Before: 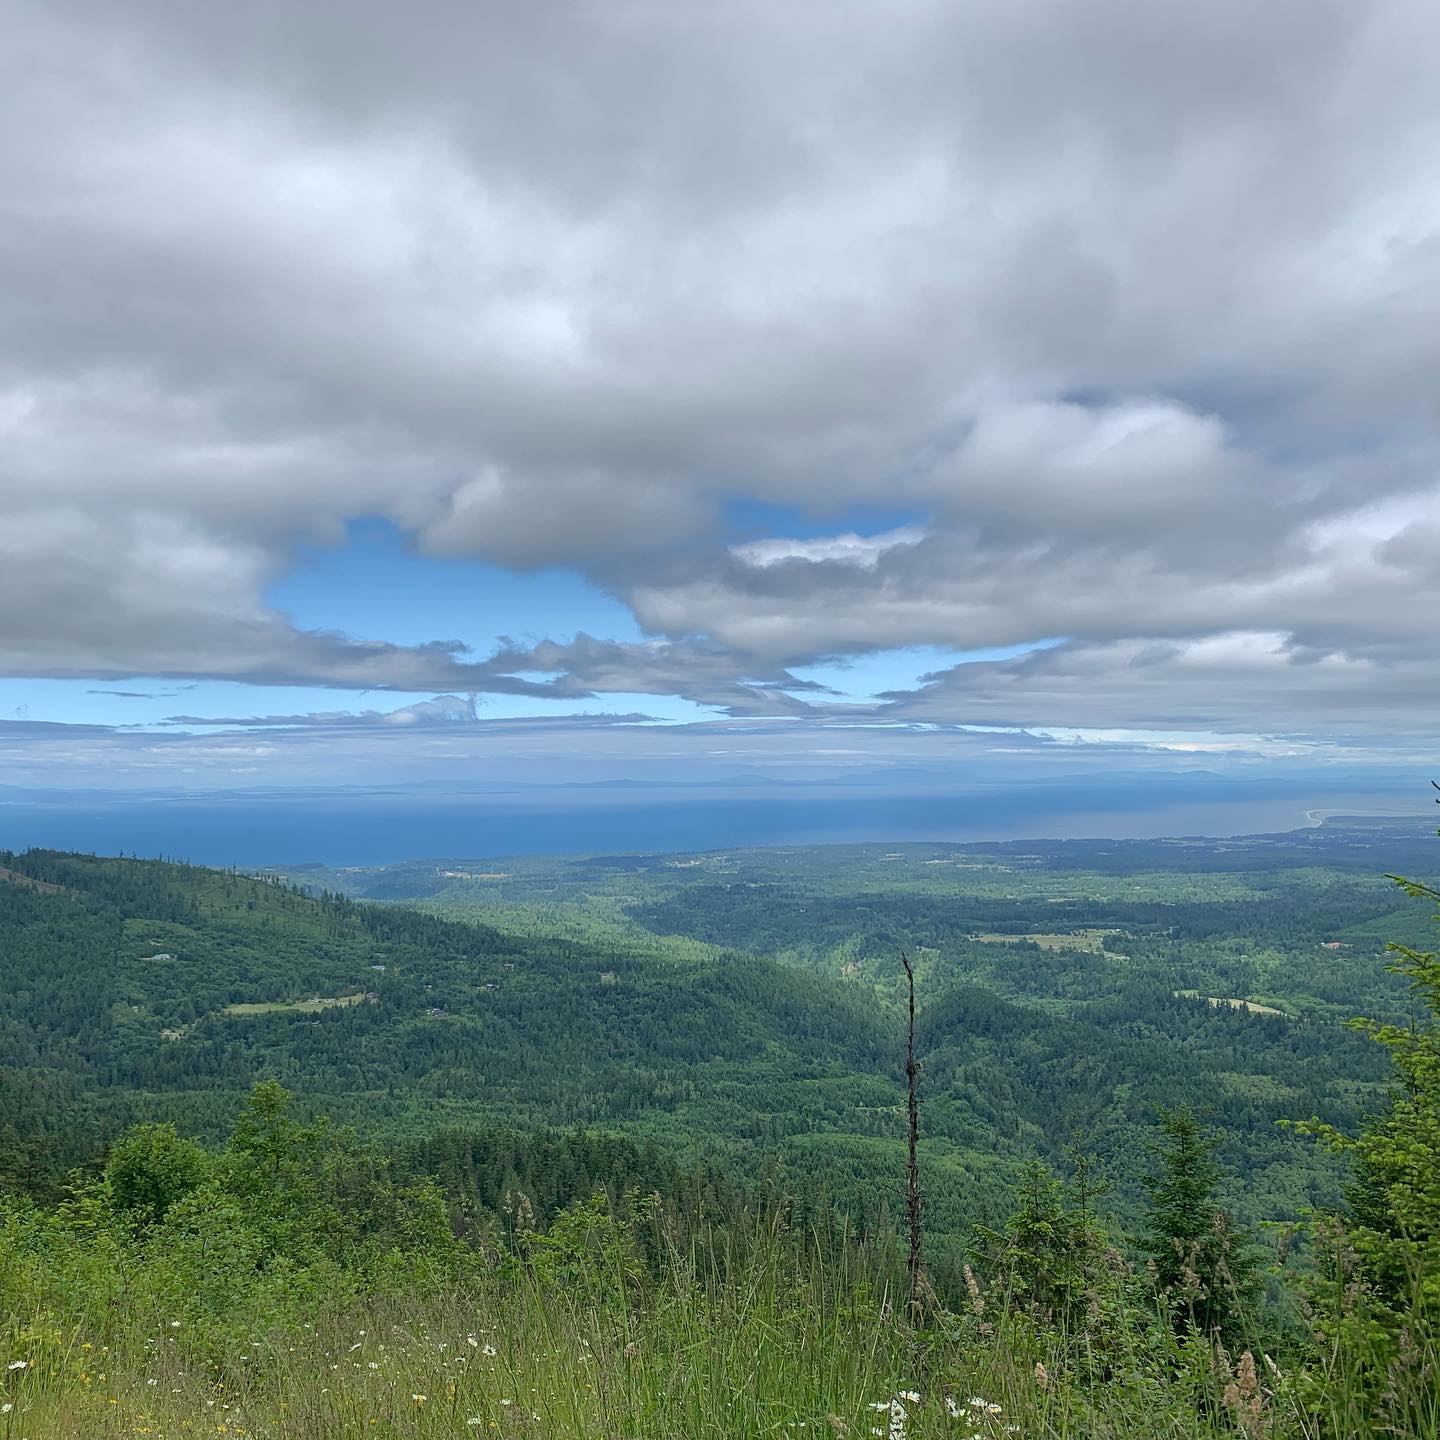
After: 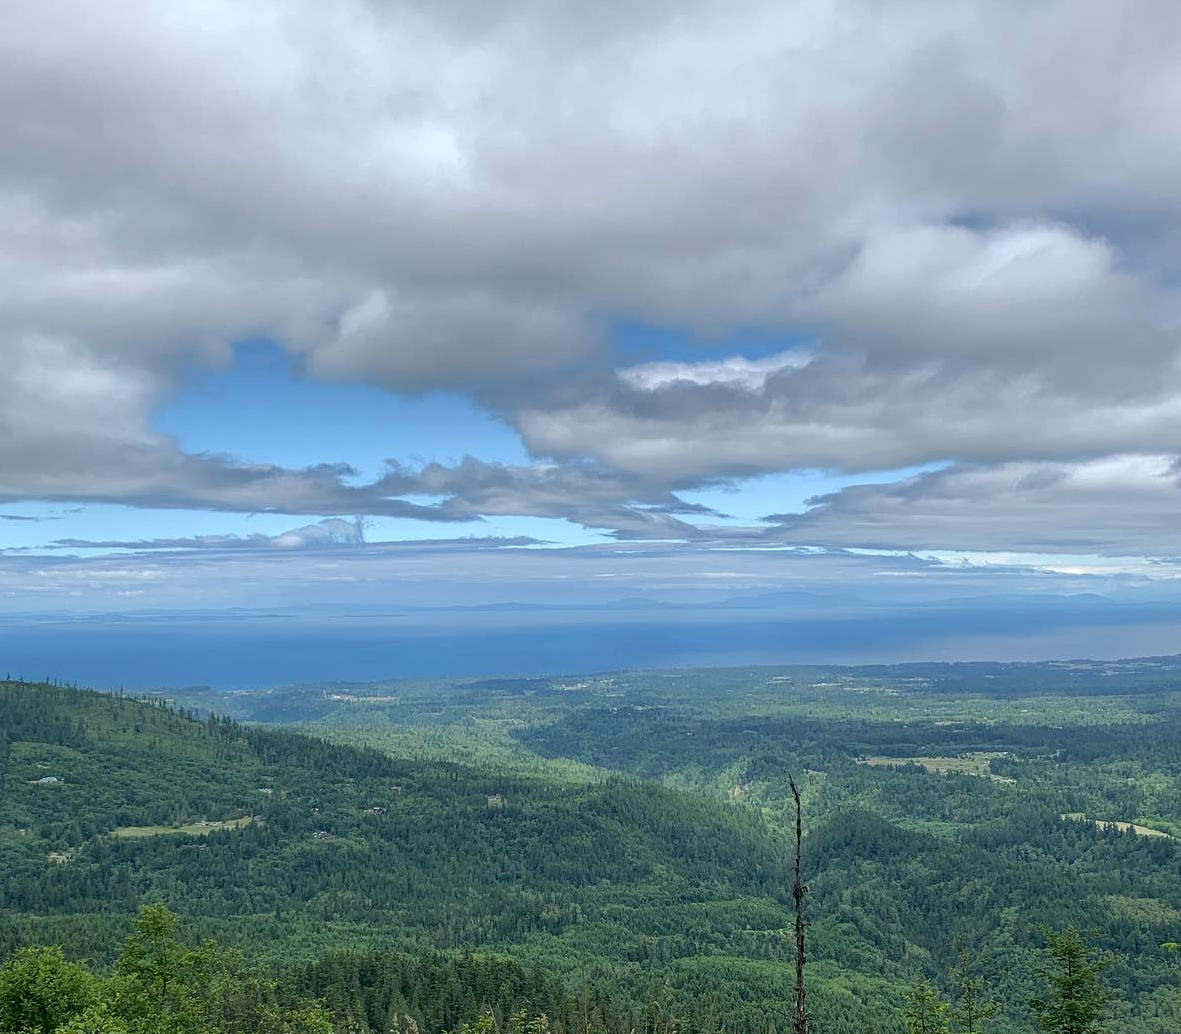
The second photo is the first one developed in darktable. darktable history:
crop: left 7.914%, top 12.321%, right 10.055%, bottom 15.391%
local contrast: highlights 104%, shadows 97%, detail 119%, midtone range 0.2
